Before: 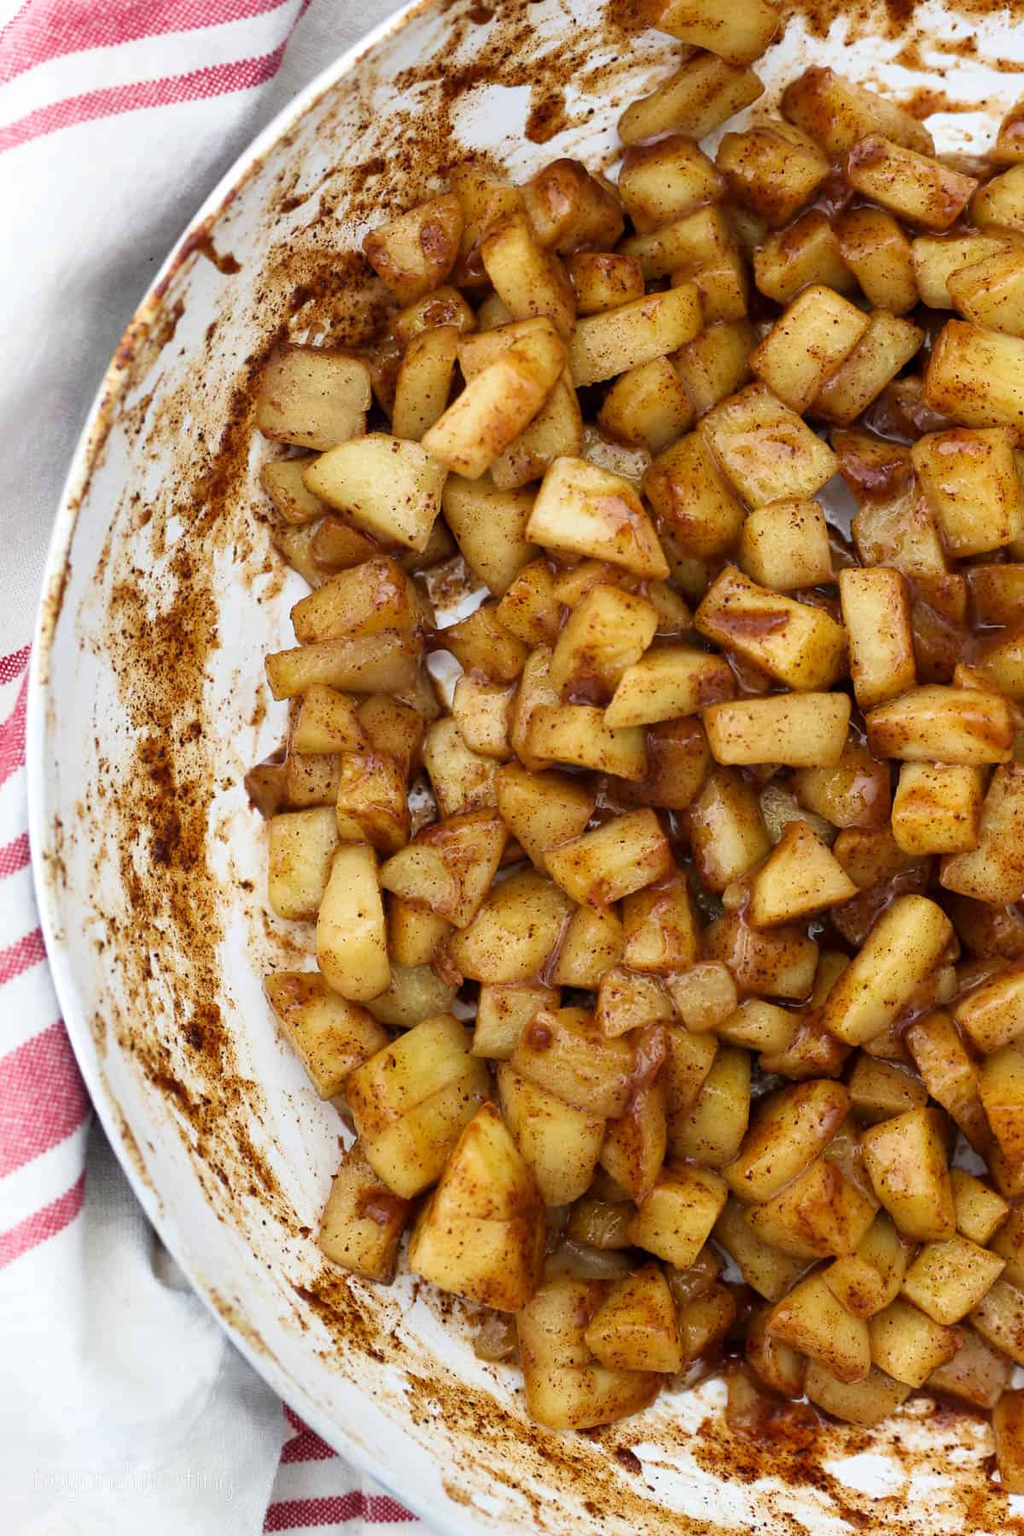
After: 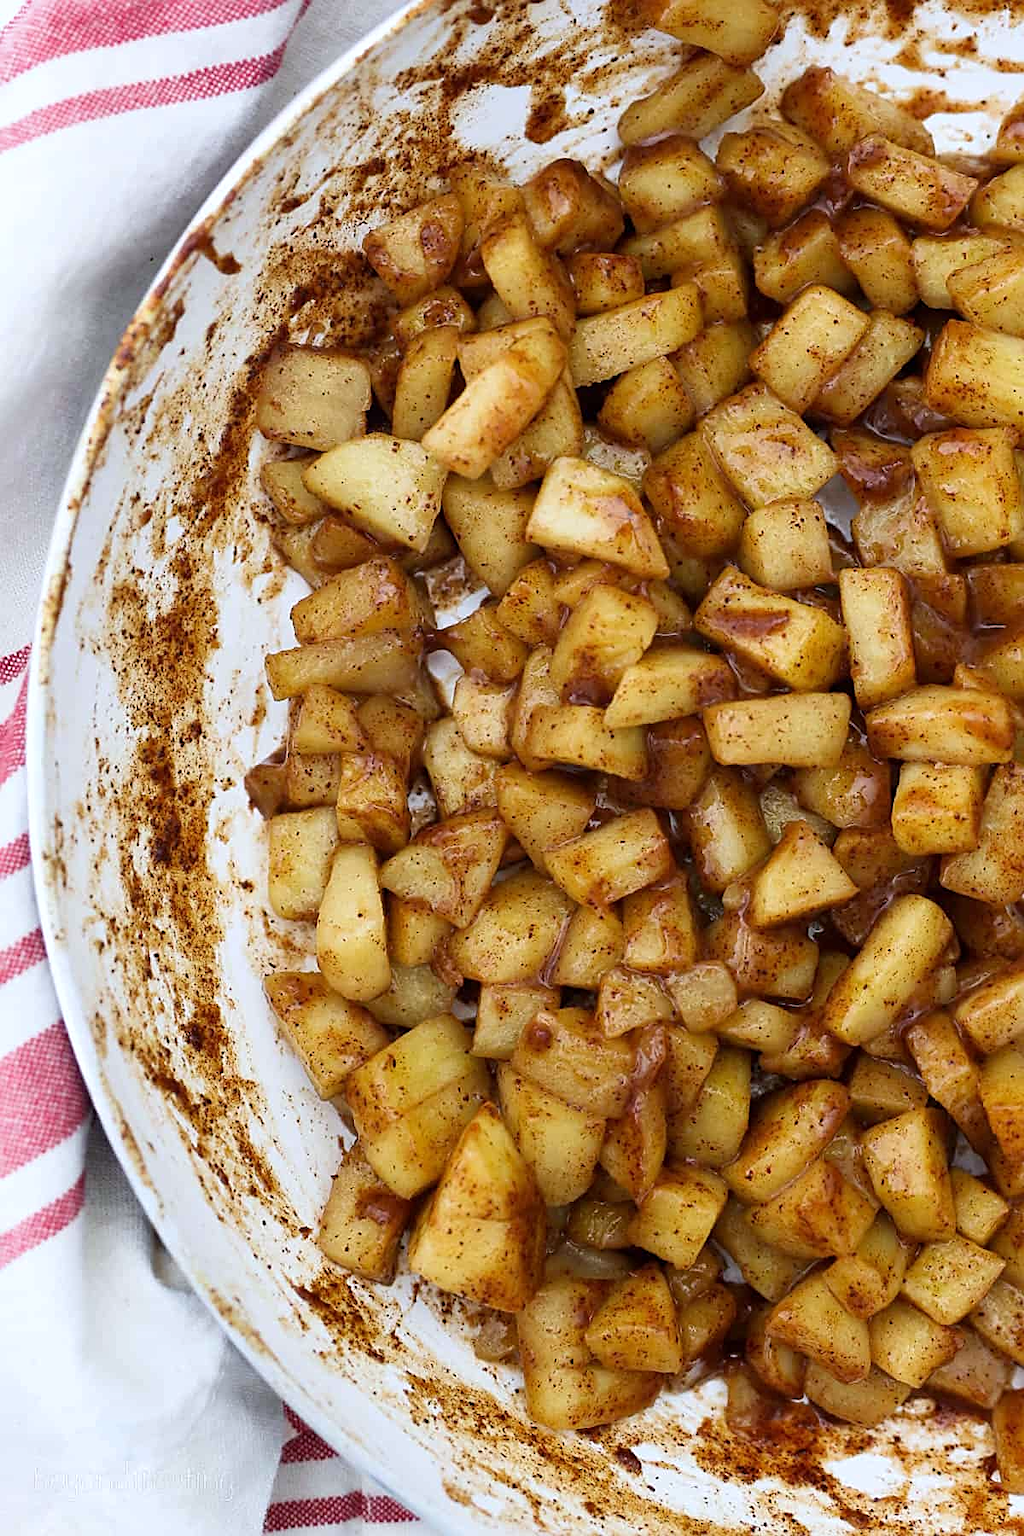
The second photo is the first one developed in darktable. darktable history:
white balance: red 0.976, blue 1.04
sharpen: on, module defaults
